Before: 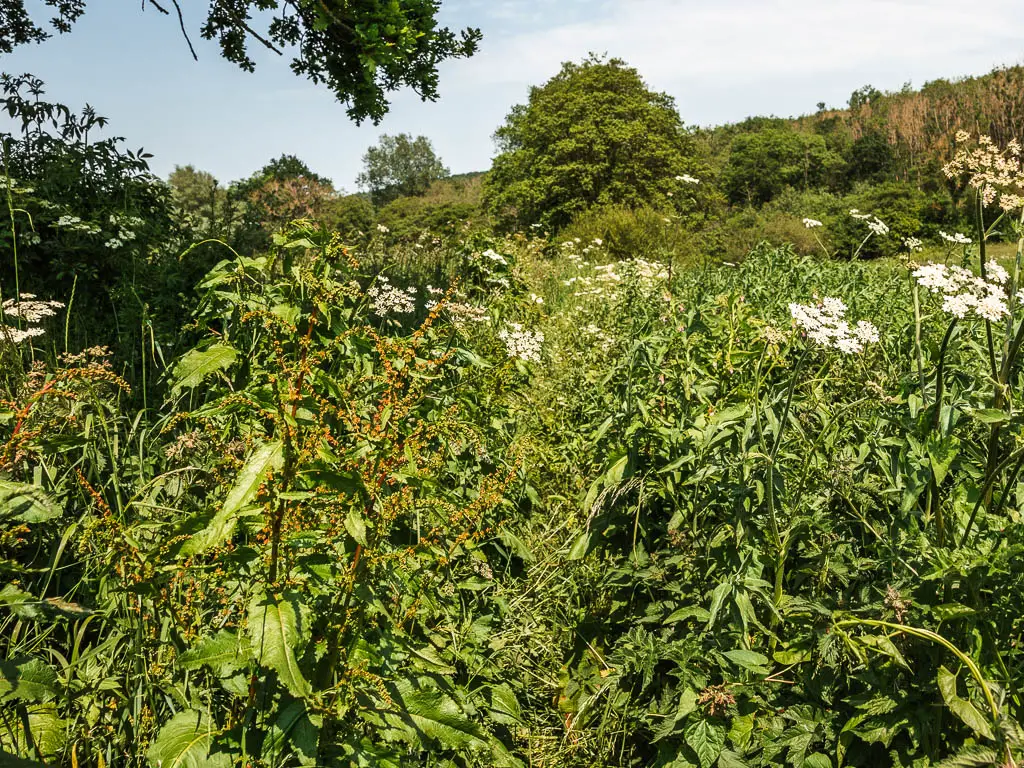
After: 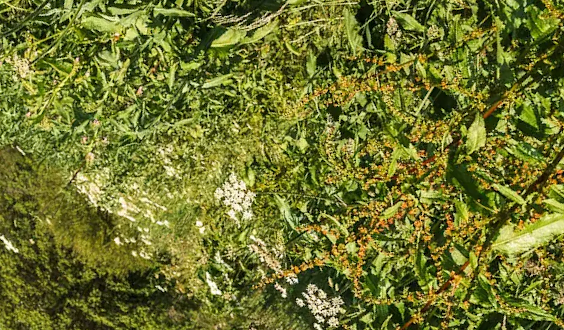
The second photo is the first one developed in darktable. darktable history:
crop and rotate: angle 146.81°, left 9.119%, top 15.558%, right 4.552%, bottom 16.943%
shadows and highlights: radius 119.61, shadows 42.47, highlights -62.11, soften with gaussian
tone curve: color space Lab, independent channels, preserve colors none
